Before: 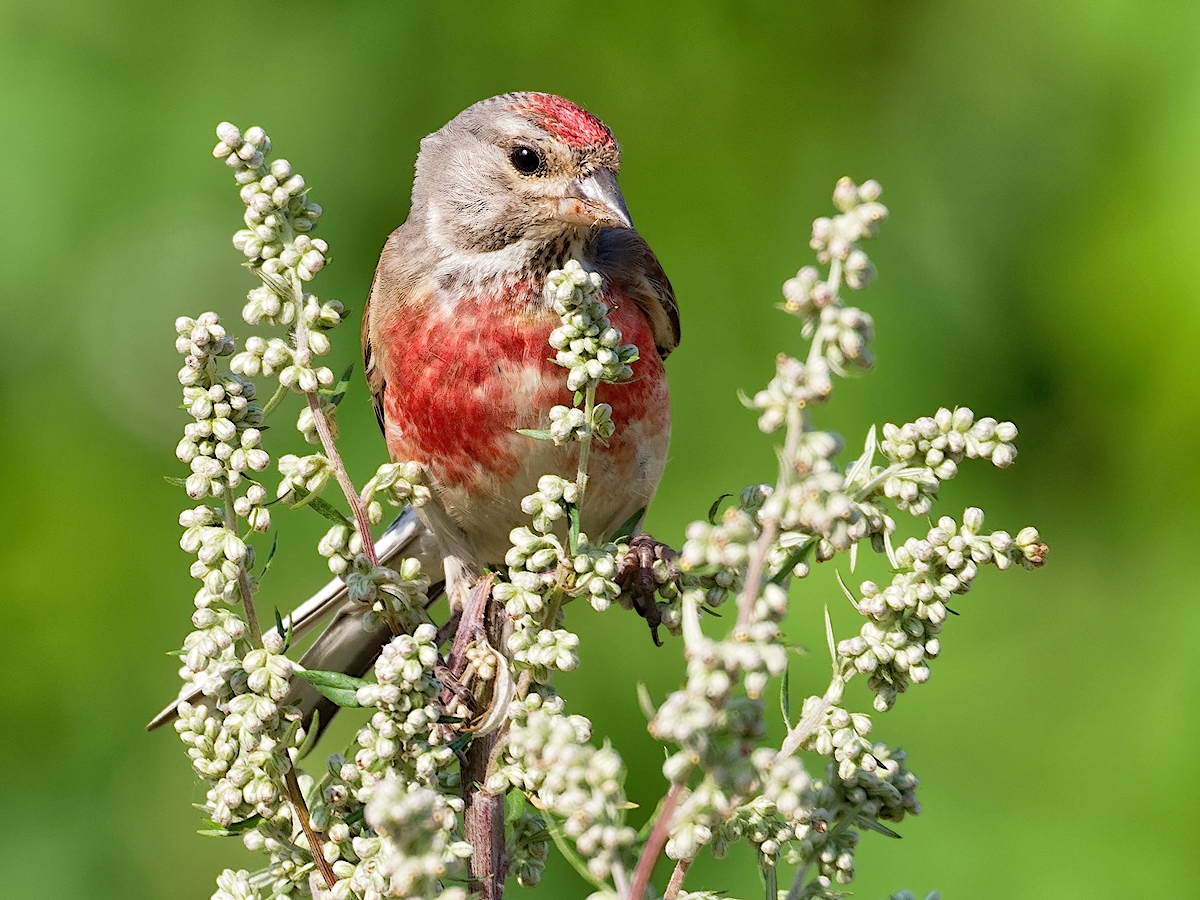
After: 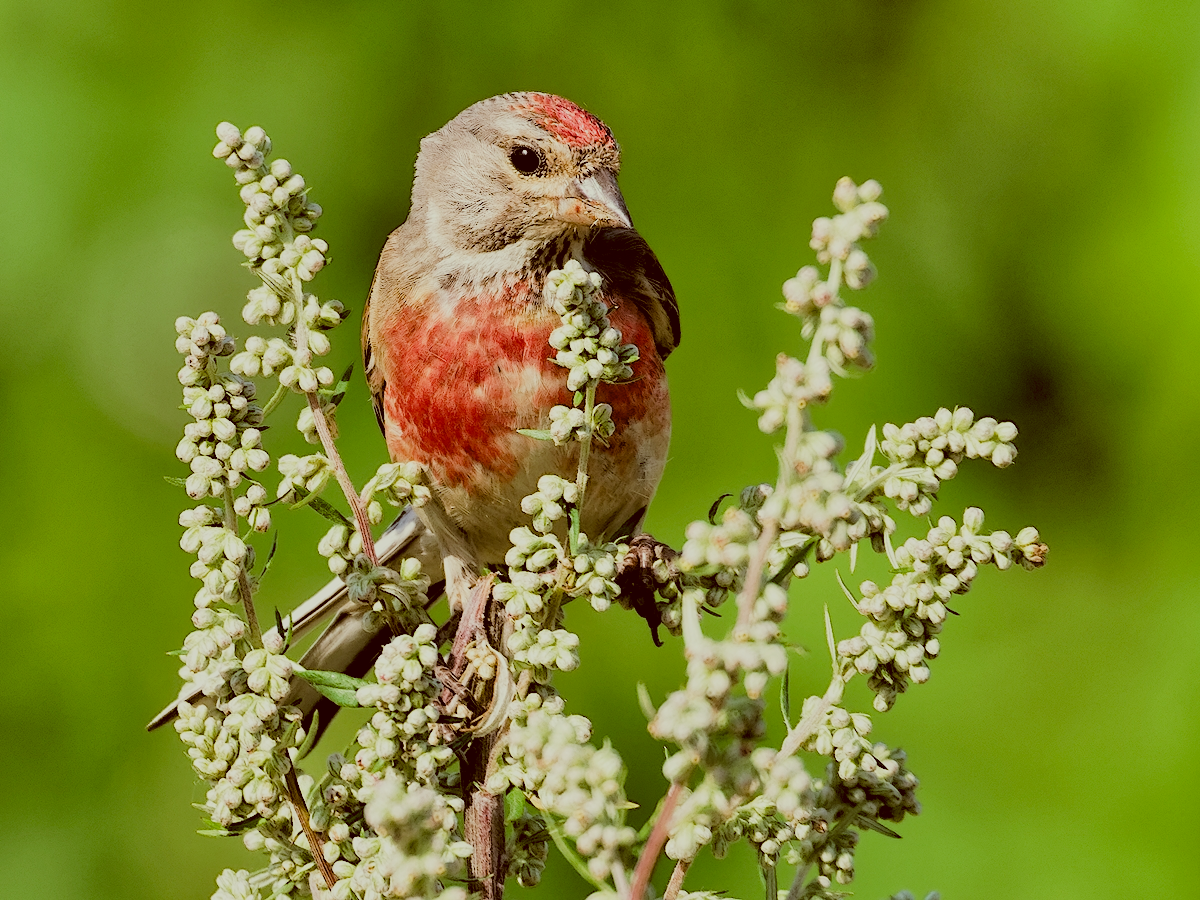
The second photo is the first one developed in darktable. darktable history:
shadows and highlights: low approximation 0.01, soften with gaussian
color calibration: illuminant as shot in camera, x 0.358, y 0.373, temperature 4628.91 K, saturation algorithm version 1 (2020)
filmic rgb: black relative exposure -4.22 EV, white relative exposure 5.14 EV, hardness 2.14, contrast 1.167, color science v4 (2020), iterations of high-quality reconstruction 0
color correction: highlights a* -5.53, highlights b* 9.8, shadows a* 9.75, shadows b* 24.84
